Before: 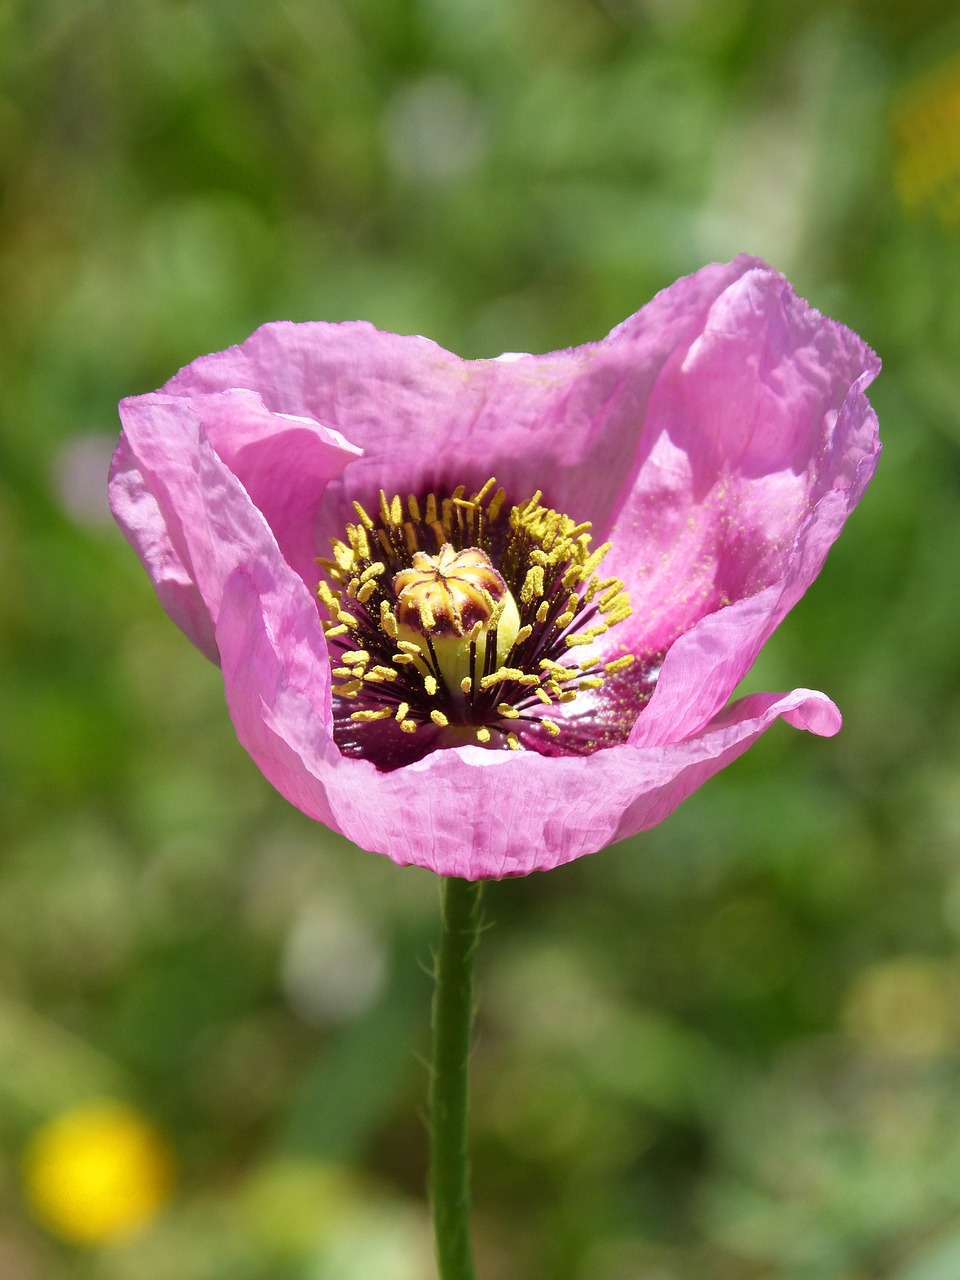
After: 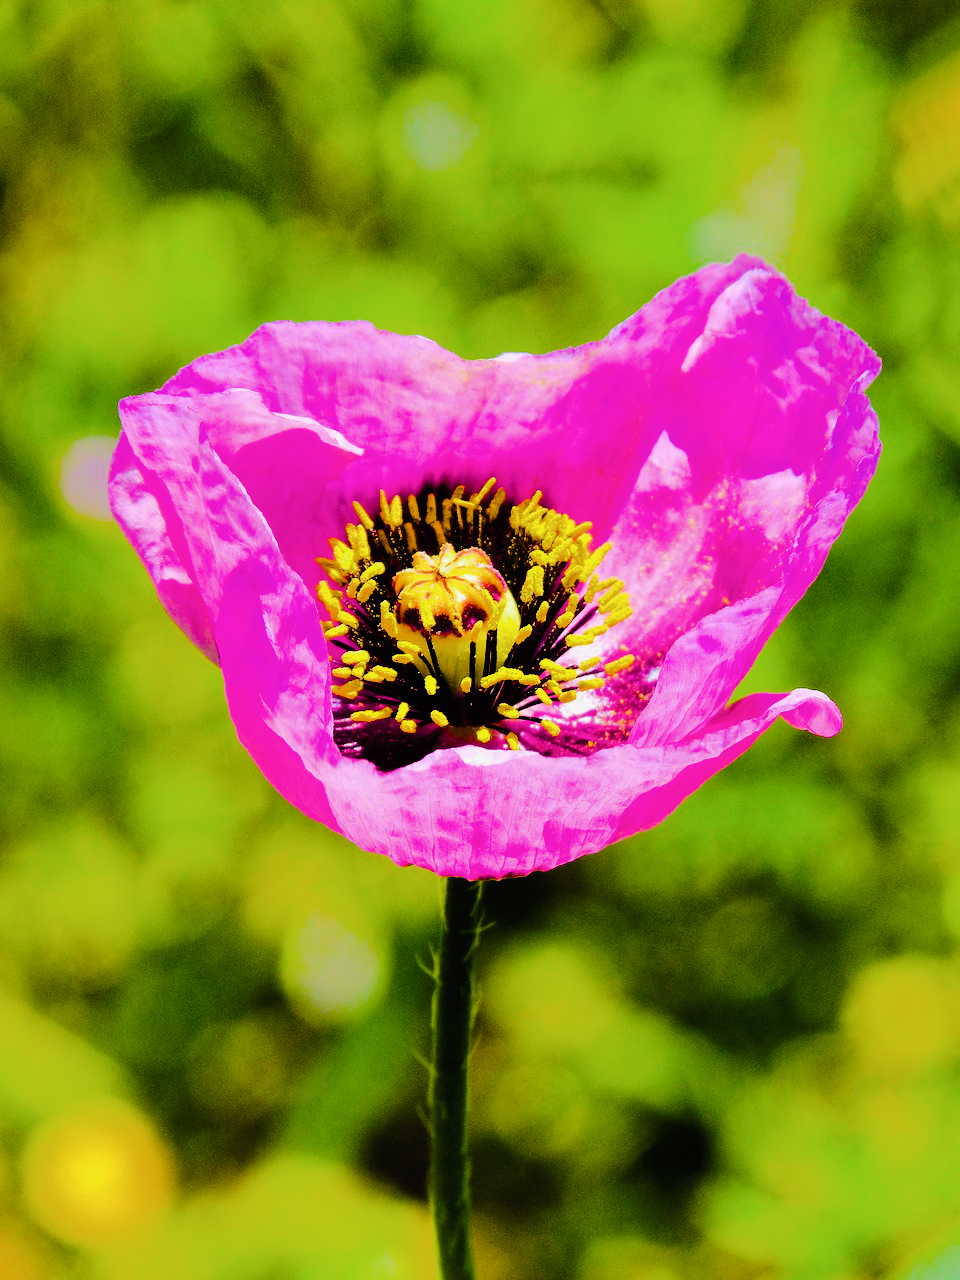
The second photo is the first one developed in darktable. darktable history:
tone curve: curves: ch0 [(0, 0) (0.003, 0.013) (0.011, 0.018) (0.025, 0.027) (0.044, 0.045) (0.069, 0.068) (0.1, 0.096) (0.136, 0.13) (0.177, 0.168) (0.224, 0.217) (0.277, 0.277) (0.335, 0.338) (0.399, 0.401) (0.468, 0.473) (0.543, 0.544) (0.623, 0.621) (0.709, 0.7) (0.801, 0.781) (0.898, 0.869) (1, 1)], preserve colors none
filmic rgb: black relative exposure -5.14 EV, white relative exposure 3.98 EV, hardness 2.9, contrast 1.199
color balance rgb: perceptual saturation grading › global saturation 66.167%, perceptual saturation grading › highlights 59.595%, perceptual saturation grading › mid-tones 49.47%, perceptual saturation grading › shadows 50.187%, perceptual brilliance grading › global brilliance 14.905%, perceptual brilliance grading › shadows -35.116%, global vibrance 20%
tone equalizer: -8 EV -0.49 EV, -7 EV -0.32 EV, -6 EV -0.102 EV, -5 EV 0.398 EV, -4 EV 0.951 EV, -3 EV 0.81 EV, -2 EV -0.012 EV, -1 EV 0.131 EV, +0 EV -0.028 EV, edges refinement/feathering 500, mask exposure compensation -1.57 EV, preserve details no
